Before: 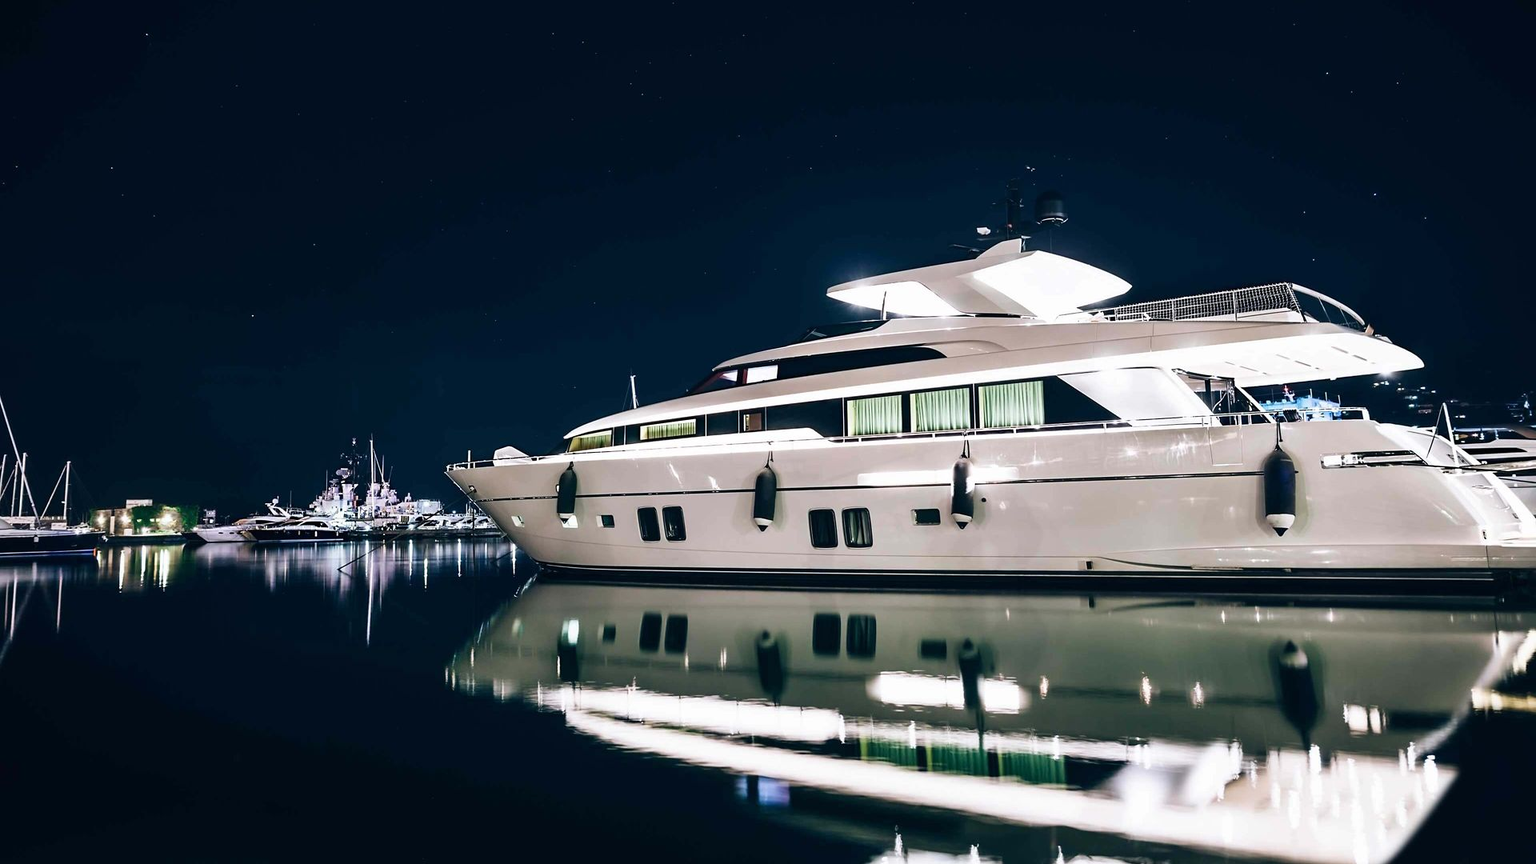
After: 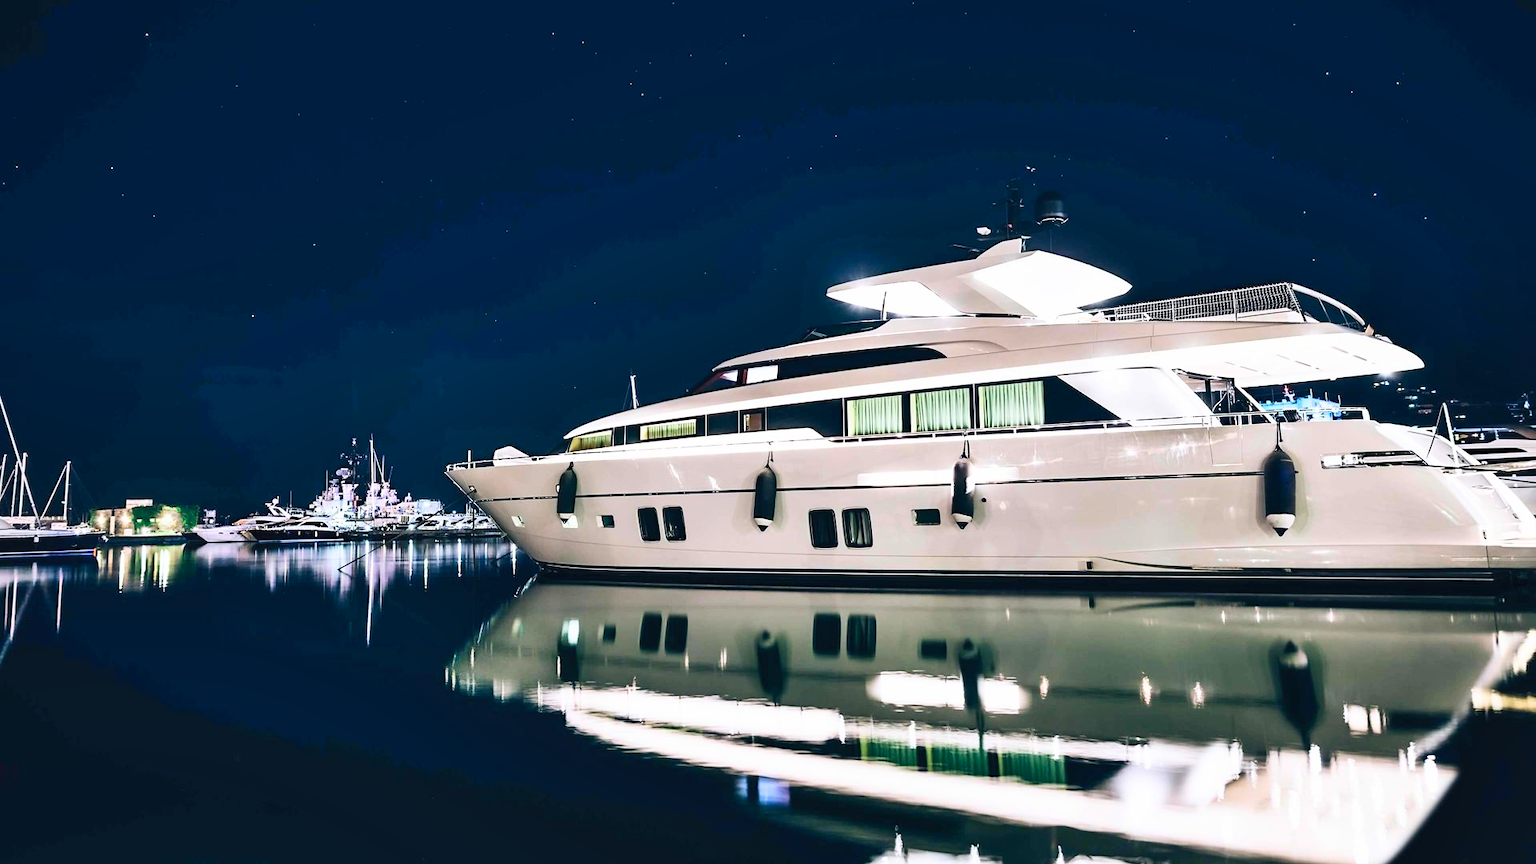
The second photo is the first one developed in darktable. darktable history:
contrast brightness saturation: contrast 0.2, brightness 0.16, saturation 0.22
shadows and highlights: soften with gaussian
